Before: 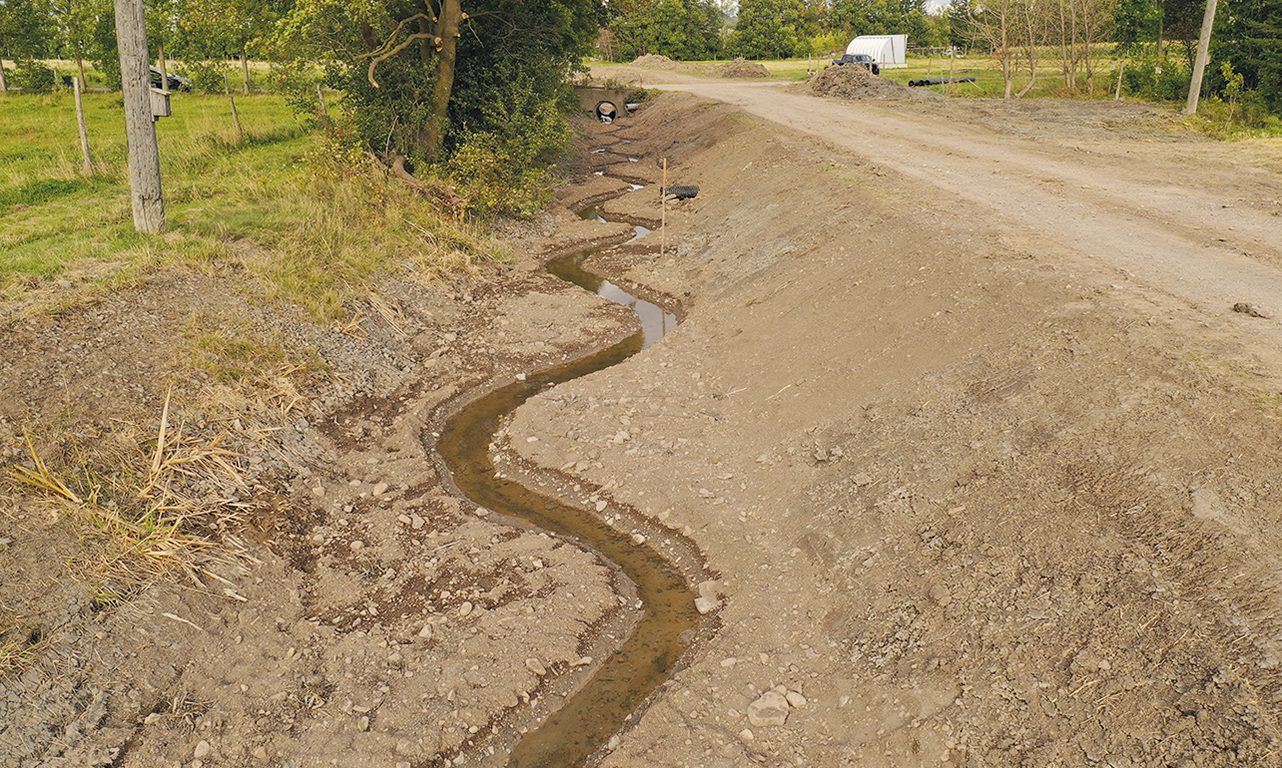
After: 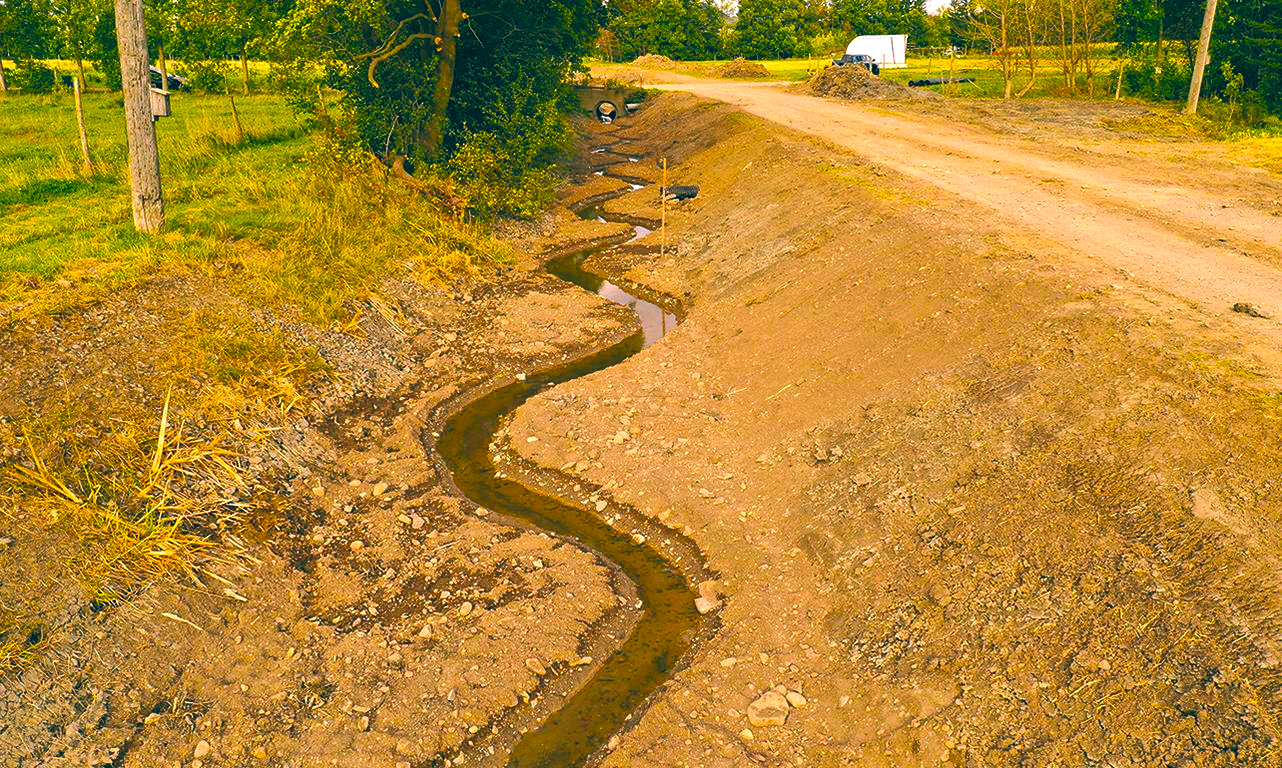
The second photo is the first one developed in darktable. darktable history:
color correction: highlights a* 0.816, highlights b* 2.78, saturation 1.1
color balance: lift [1.016, 0.983, 1, 1.017], gamma [0.78, 1.018, 1.043, 0.957], gain [0.786, 1.063, 0.937, 1.017], input saturation 118.26%, contrast 13.43%, contrast fulcrum 21.62%, output saturation 82.76%
color balance rgb: linear chroma grading › global chroma 10%, perceptual saturation grading › global saturation 40%, perceptual brilliance grading › global brilliance 30%, global vibrance 20%
